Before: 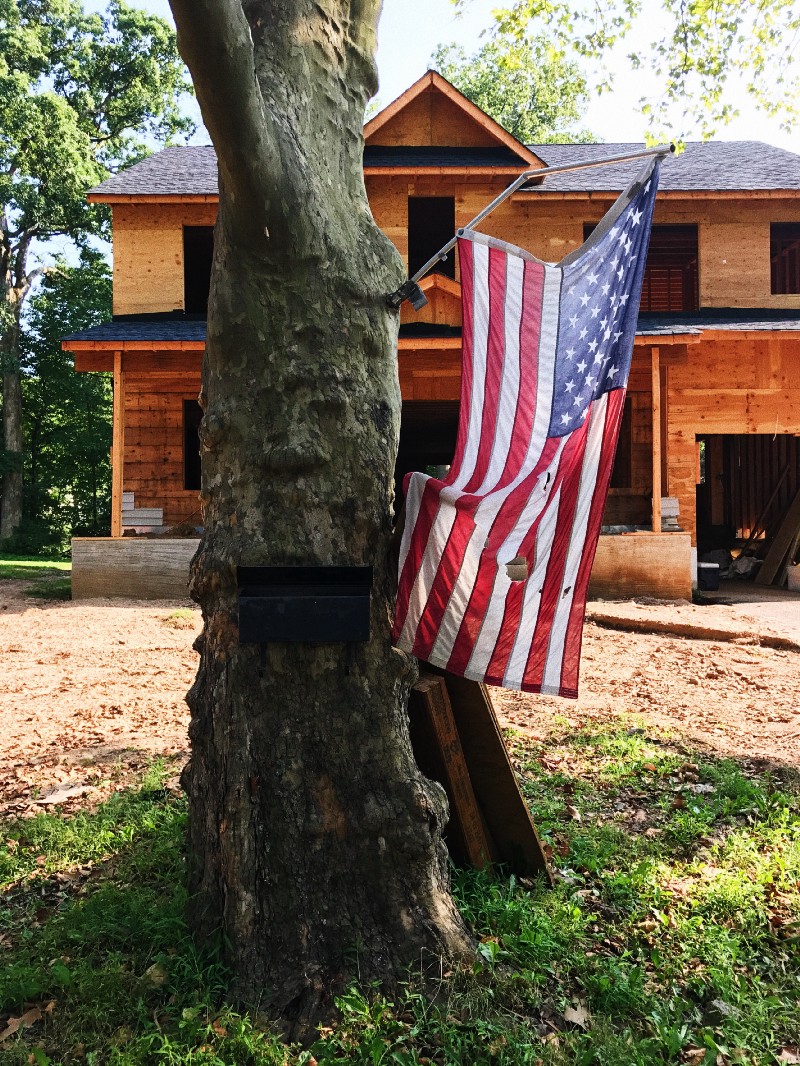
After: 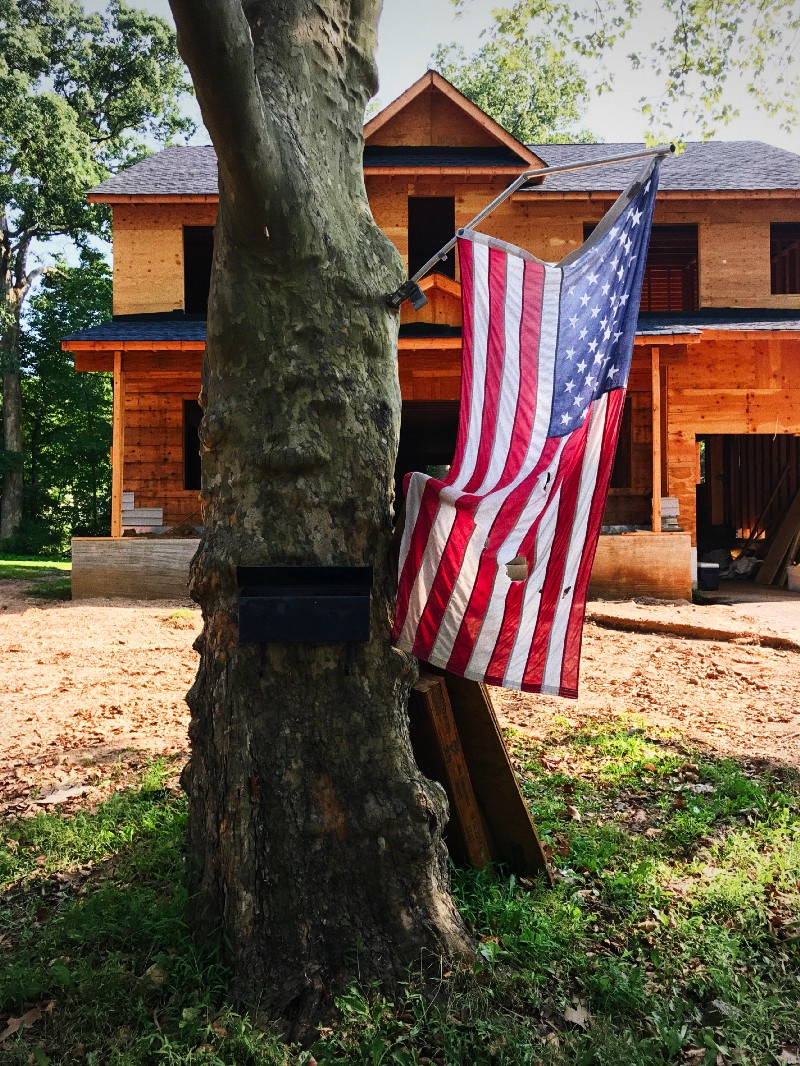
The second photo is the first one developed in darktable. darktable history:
contrast brightness saturation: saturation 0.18
vignetting: fall-off radius 100%, width/height ratio 1.337
